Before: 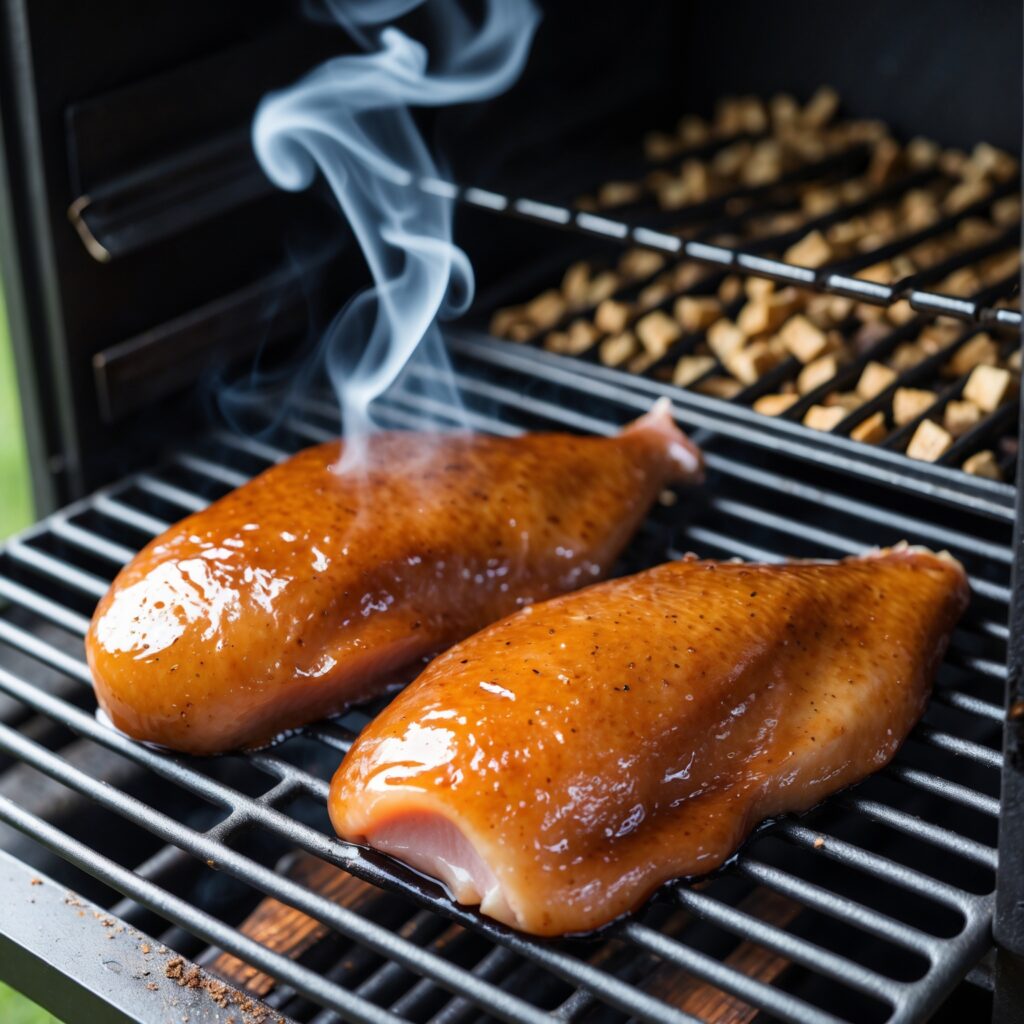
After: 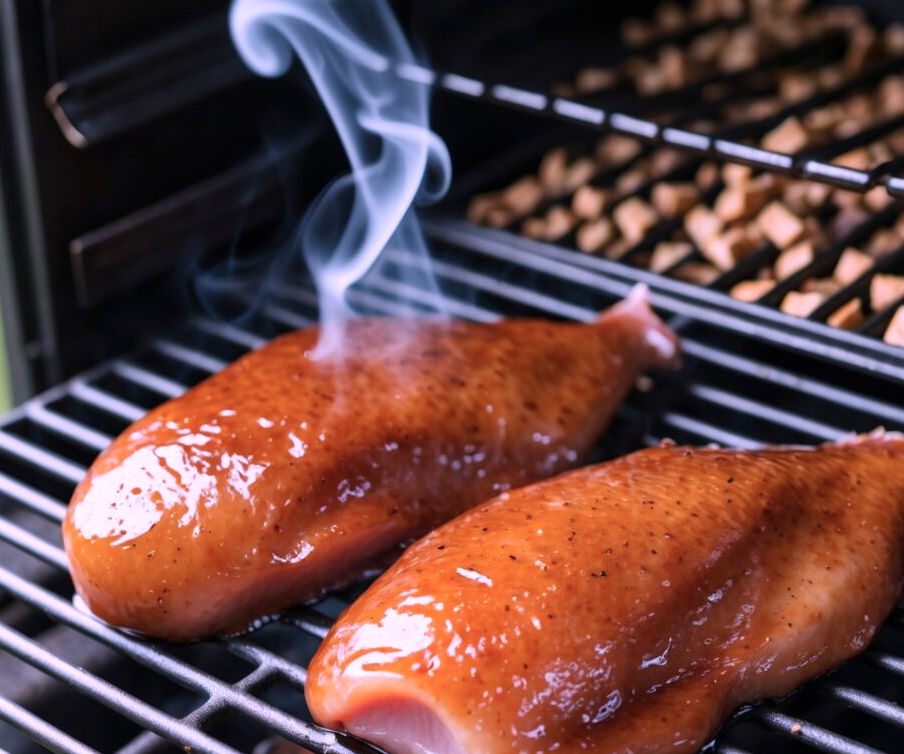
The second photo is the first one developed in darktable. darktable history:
color correction: highlights a* 15.7, highlights b* -20.39
crop and rotate: left 2.306%, top 11.223%, right 9.377%, bottom 15.115%
